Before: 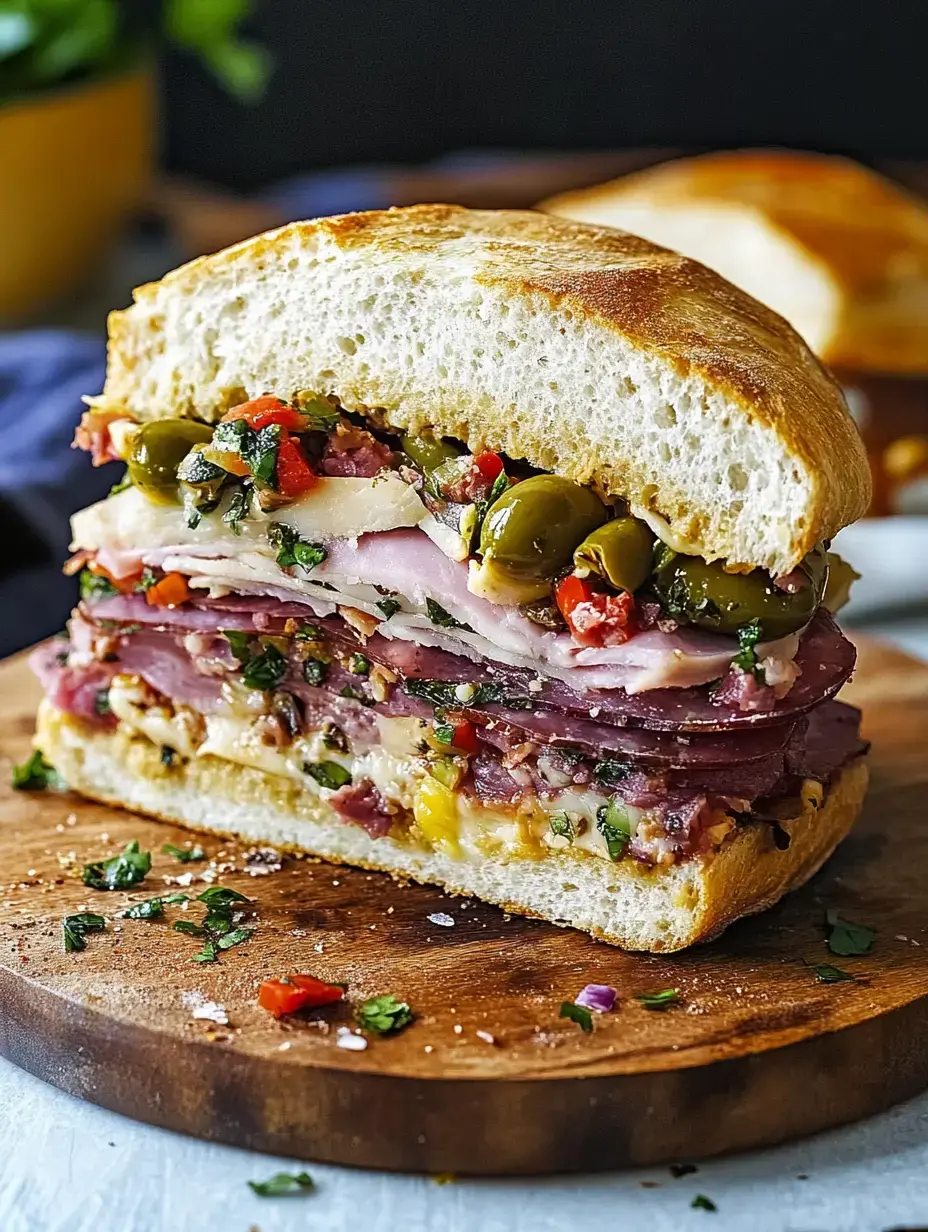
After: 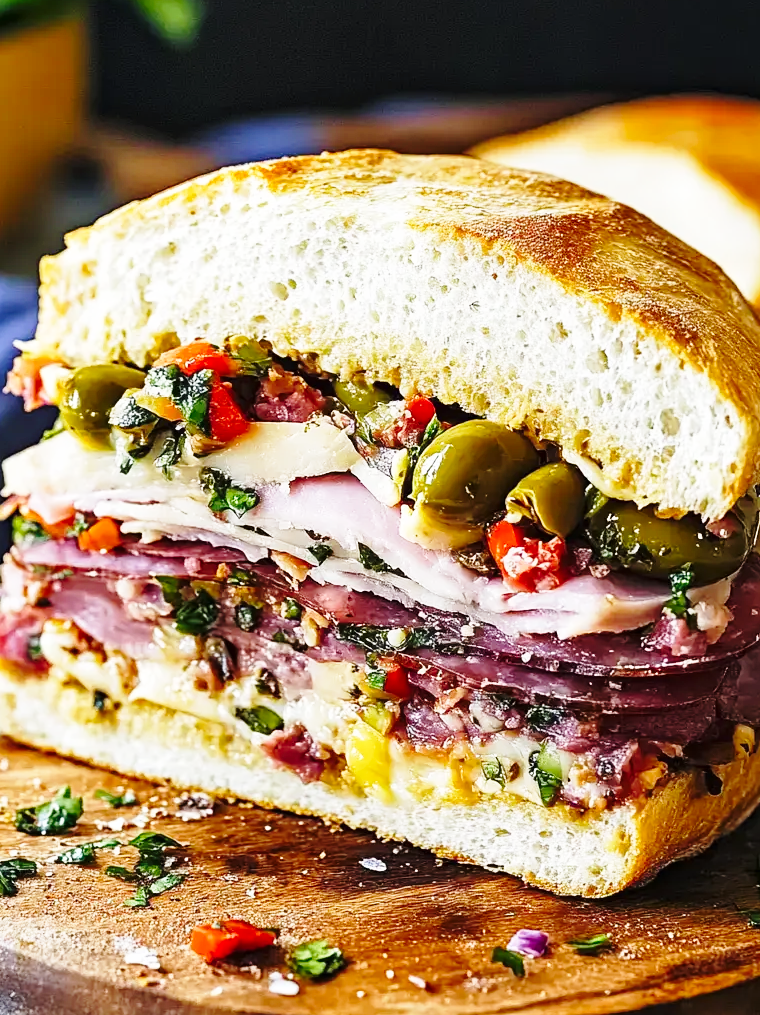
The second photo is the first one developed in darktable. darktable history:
base curve: curves: ch0 [(0, 0) (0.028, 0.03) (0.121, 0.232) (0.46, 0.748) (0.859, 0.968) (1, 1)], preserve colors none
crop and rotate: left 7.395%, top 4.501%, right 10.607%, bottom 13.07%
